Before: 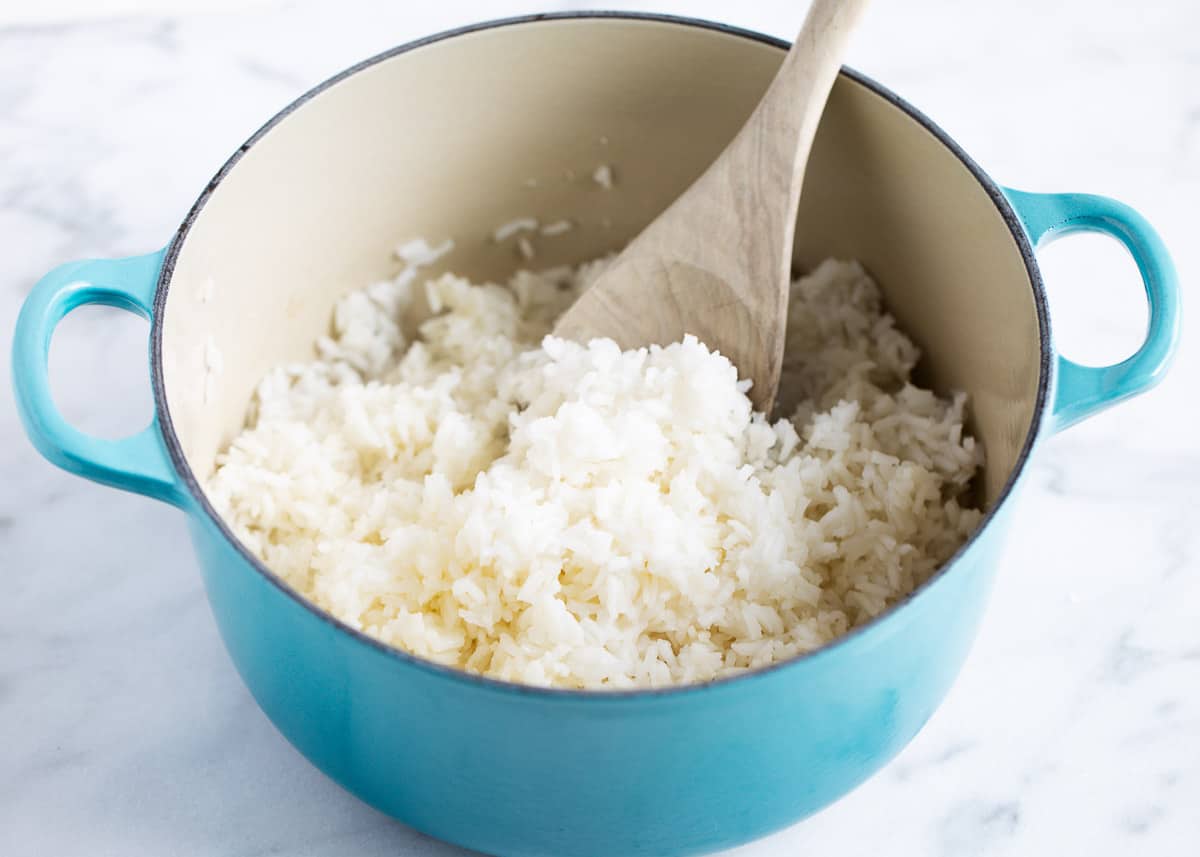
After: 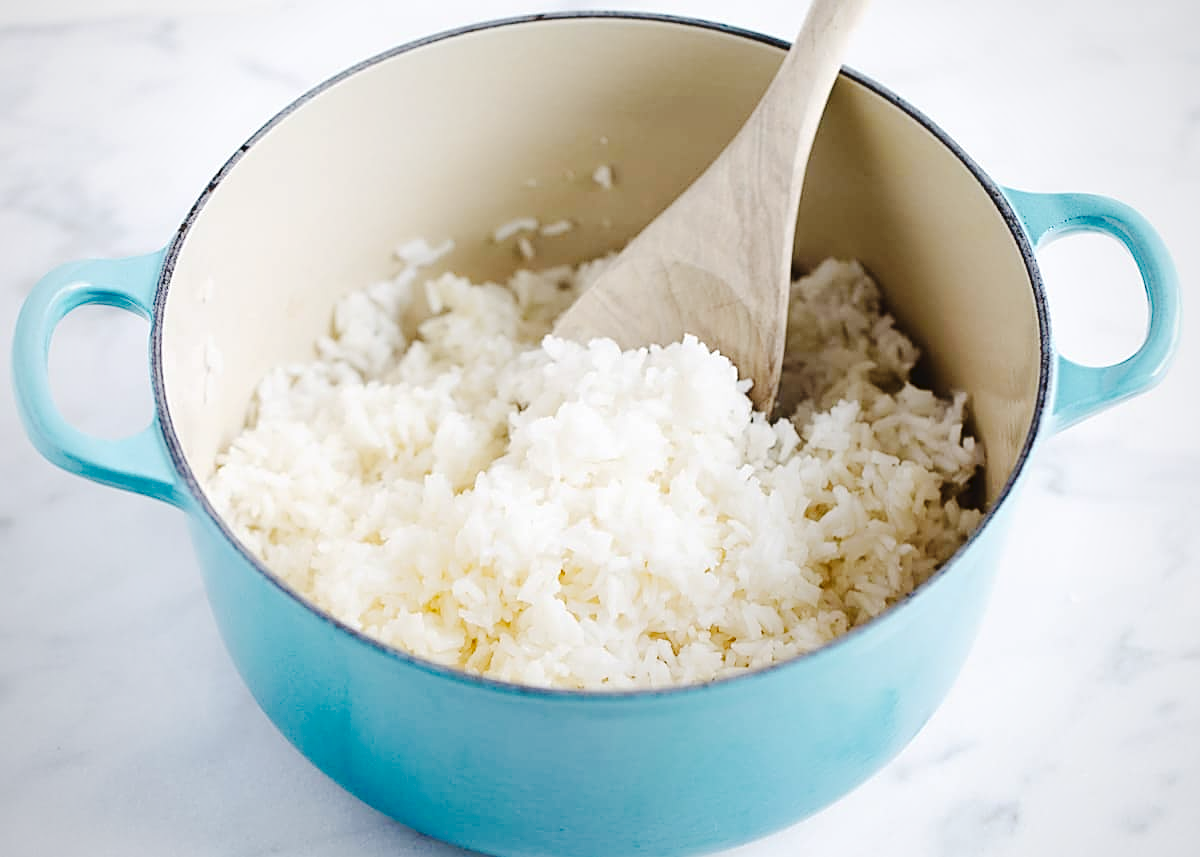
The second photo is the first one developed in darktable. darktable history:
vignetting: fall-off radius 92.97%, brightness -0.465, saturation -0.303, unbound false
sharpen: on, module defaults
tone curve: curves: ch0 [(0, 0) (0.003, 0.036) (0.011, 0.039) (0.025, 0.039) (0.044, 0.043) (0.069, 0.05) (0.1, 0.072) (0.136, 0.102) (0.177, 0.144) (0.224, 0.204) (0.277, 0.288) (0.335, 0.384) (0.399, 0.477) (0.468, 0.575) (0.543, 0.652) (0.623, 0.724) (0.709, 0.785) (0.801, 0.851) (0.898, 0.915) (1, 1)], preserve colors none
